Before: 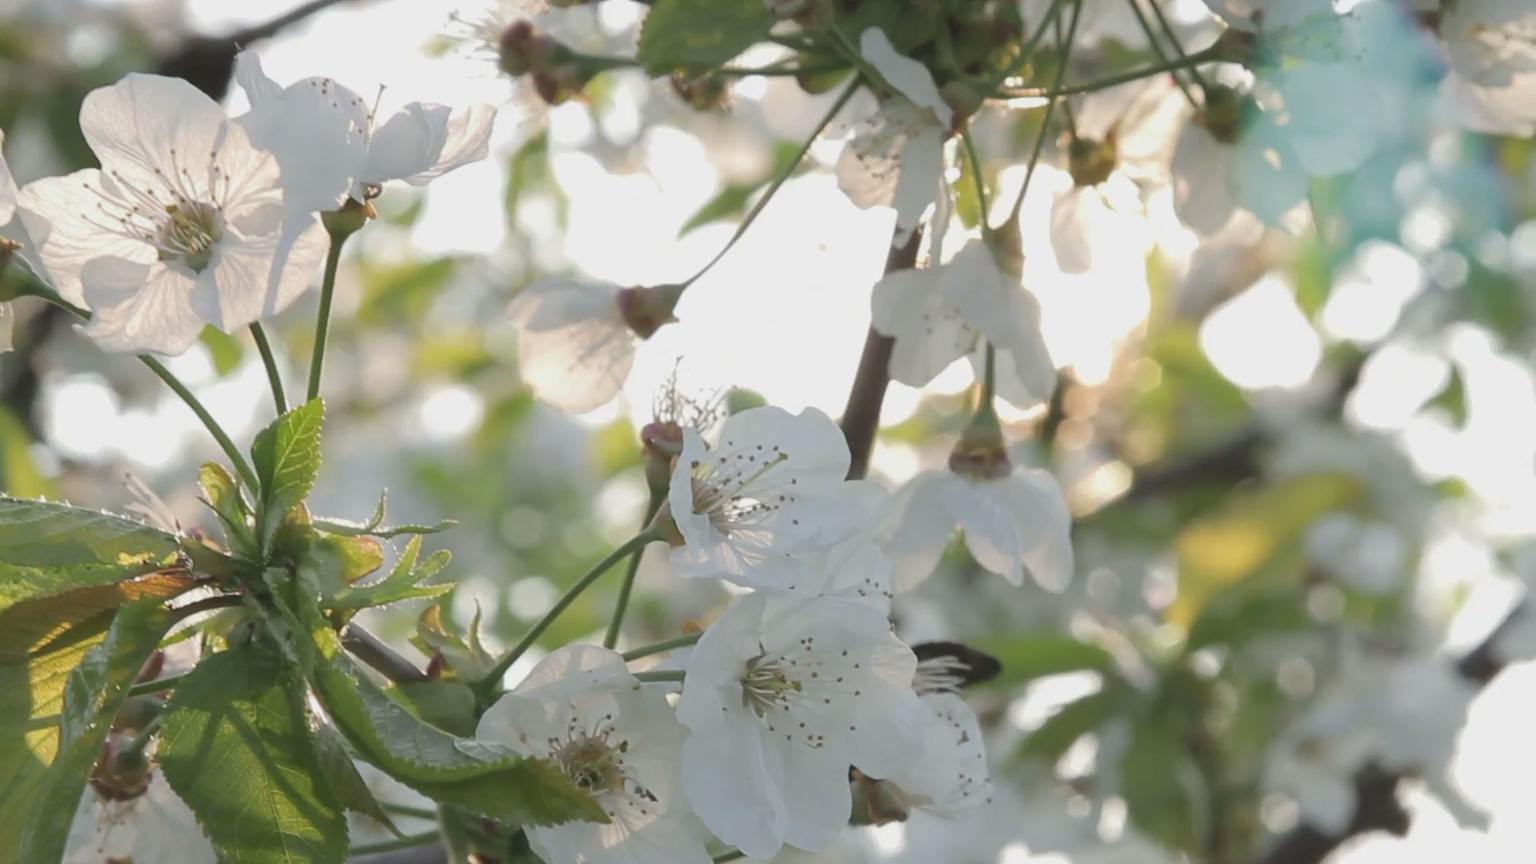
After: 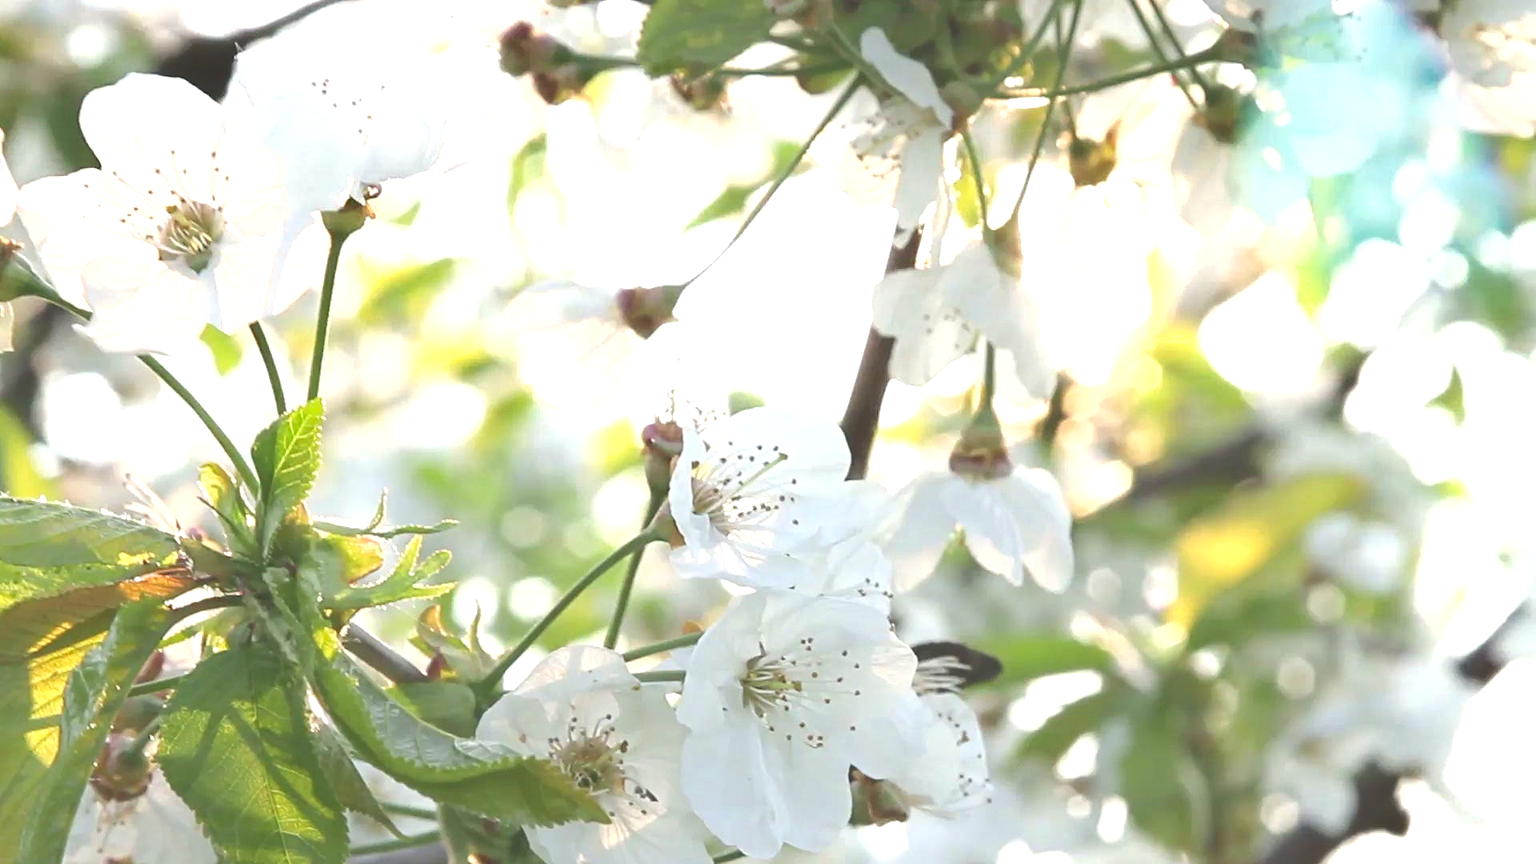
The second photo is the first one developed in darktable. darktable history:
levels: levels [0, 0.352, 0.703]
contrast equalizer: y [[0.439, 0.44, 0.442, 0.457, 0.493, 0.498], [0.5 ×6], [0.5 ×6], [0 ×6], [0 ×6]]
shadows and highlights: shadows 32, highlights -32, soften with gaussian
